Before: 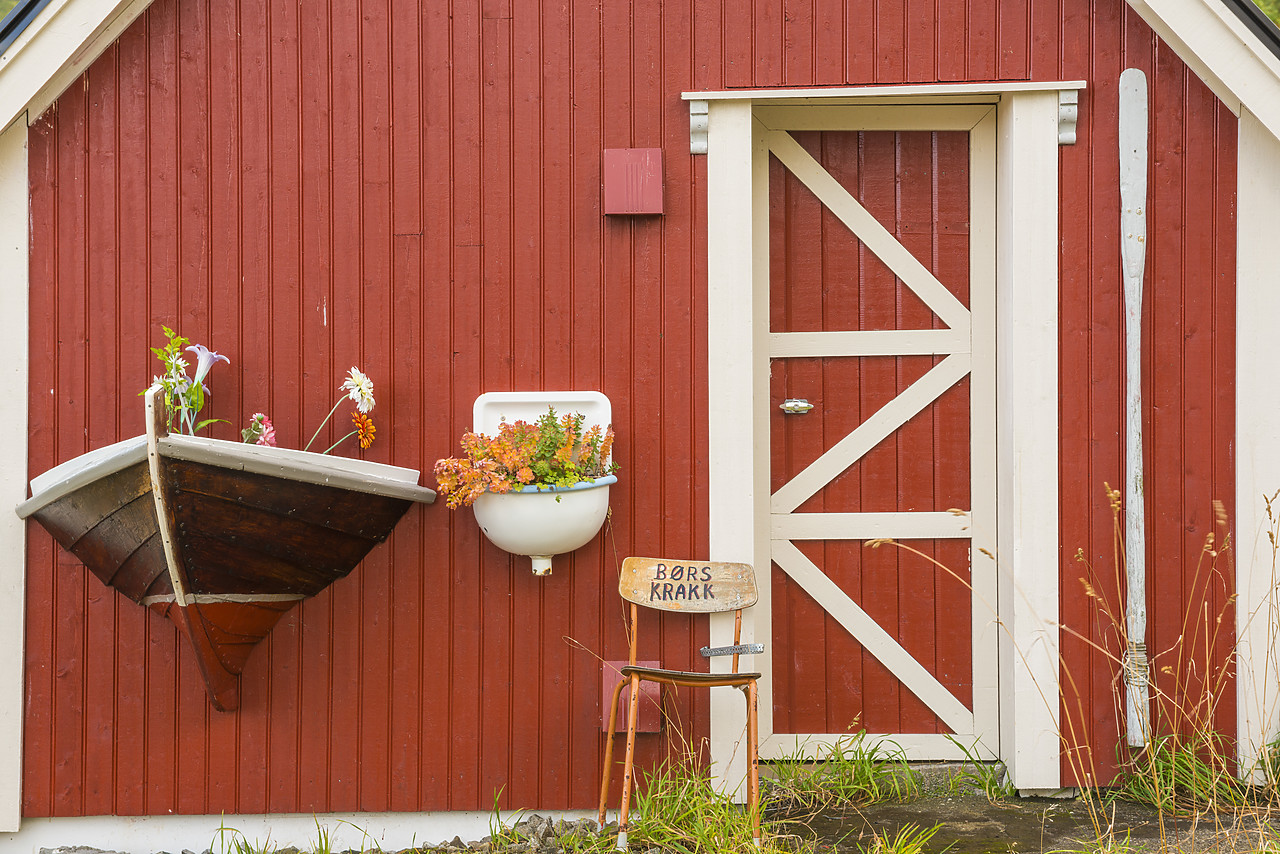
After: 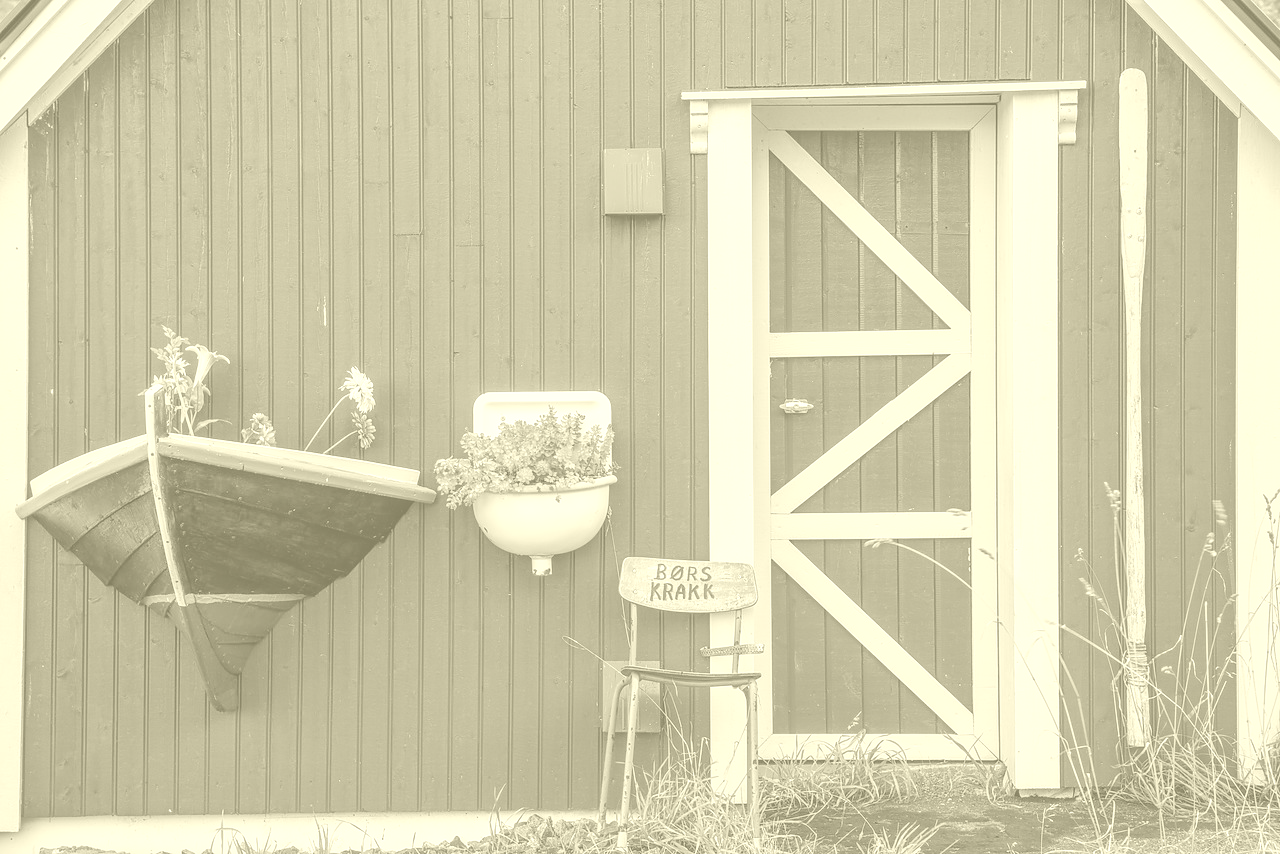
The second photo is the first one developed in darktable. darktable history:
white balance: red 0.924, blue 1.095
shadows and highlights: low approximation 0.01, soften with gaussian
local contrast: detail 142%
colorize: hue 43.2°, saturation 40%, version 1
